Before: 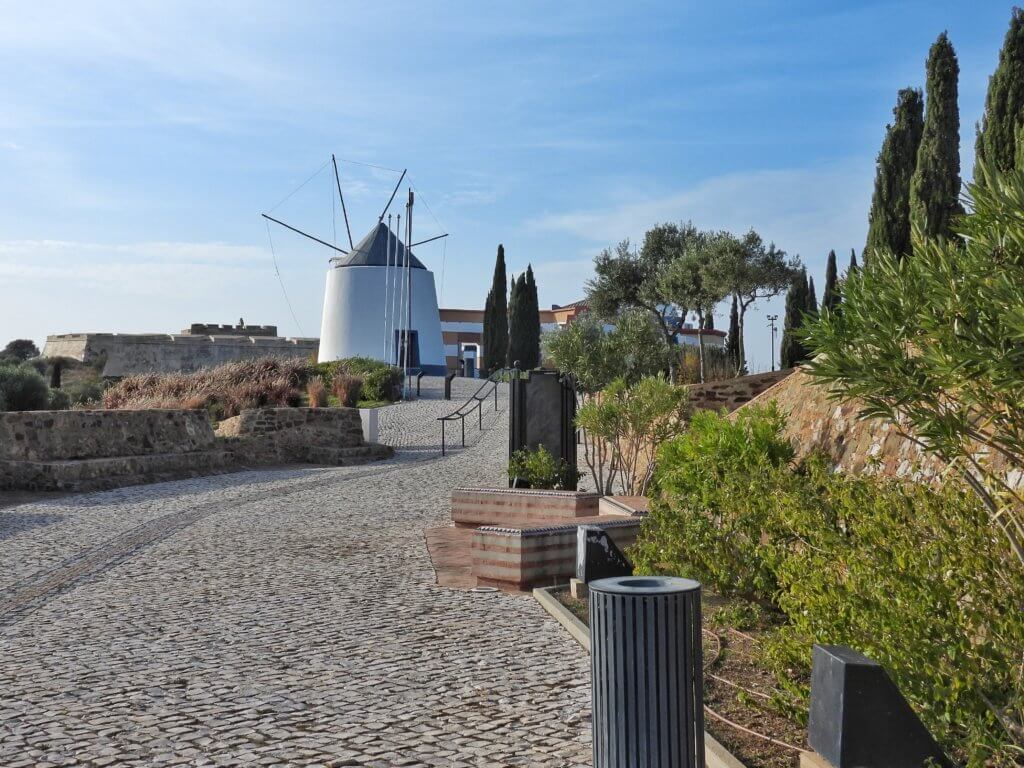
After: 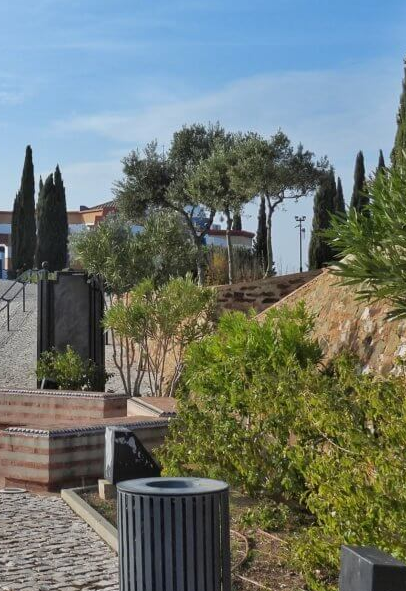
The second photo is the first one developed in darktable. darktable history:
crop: left 46.123%, top 12.922%, right 14.146%, bottom 10.066%
